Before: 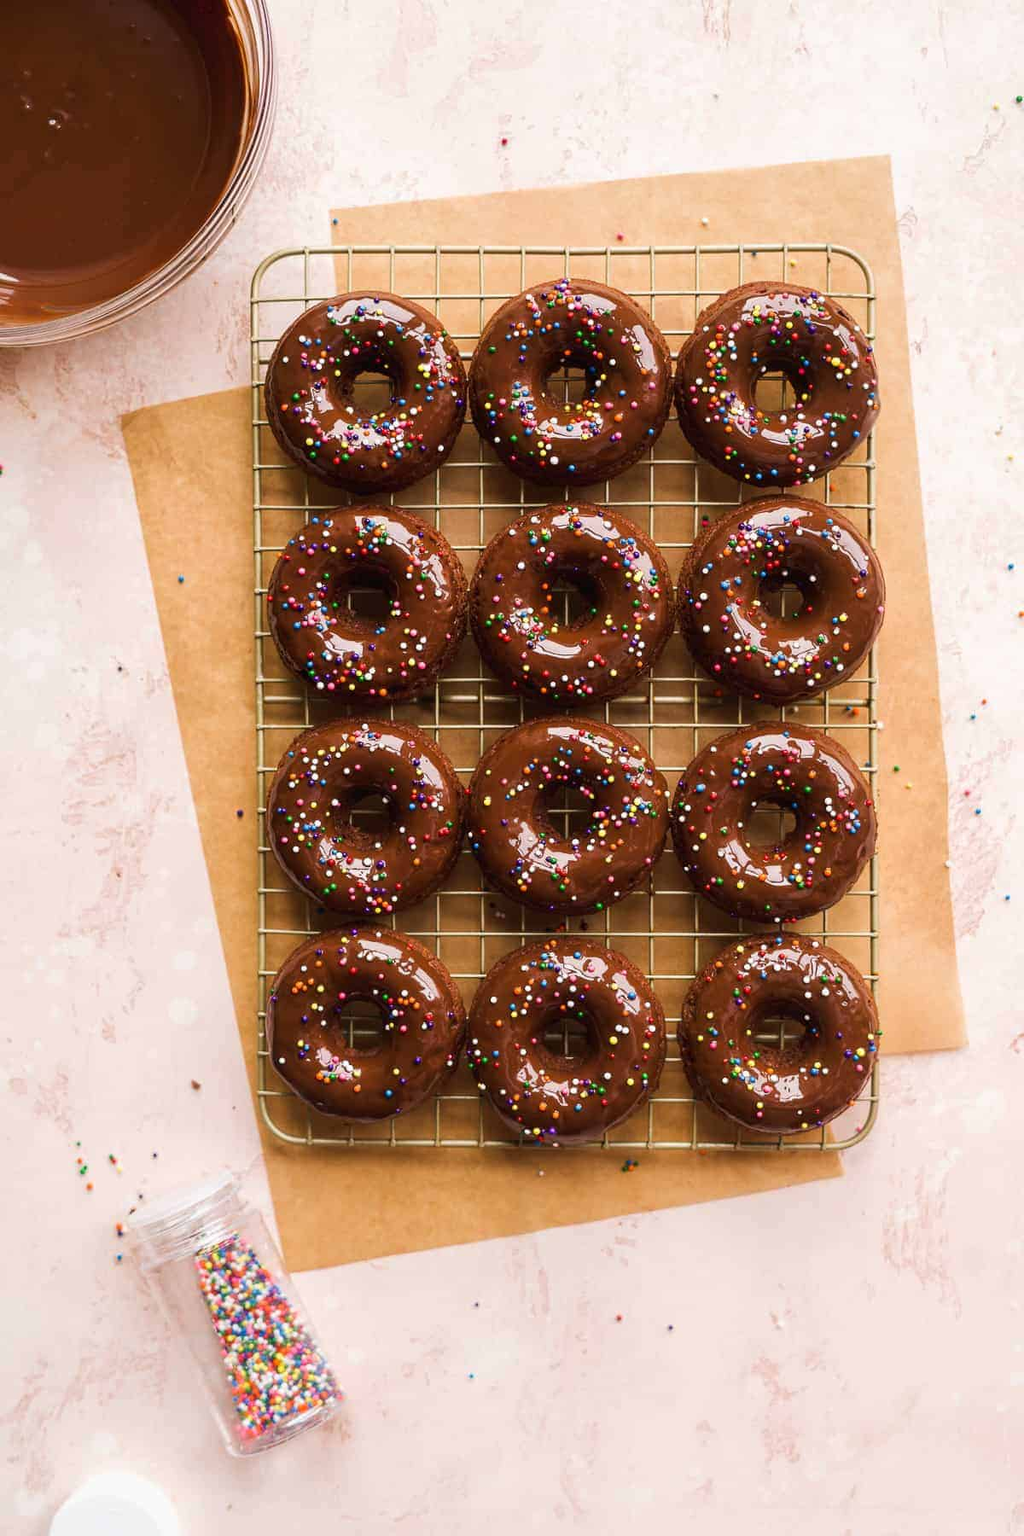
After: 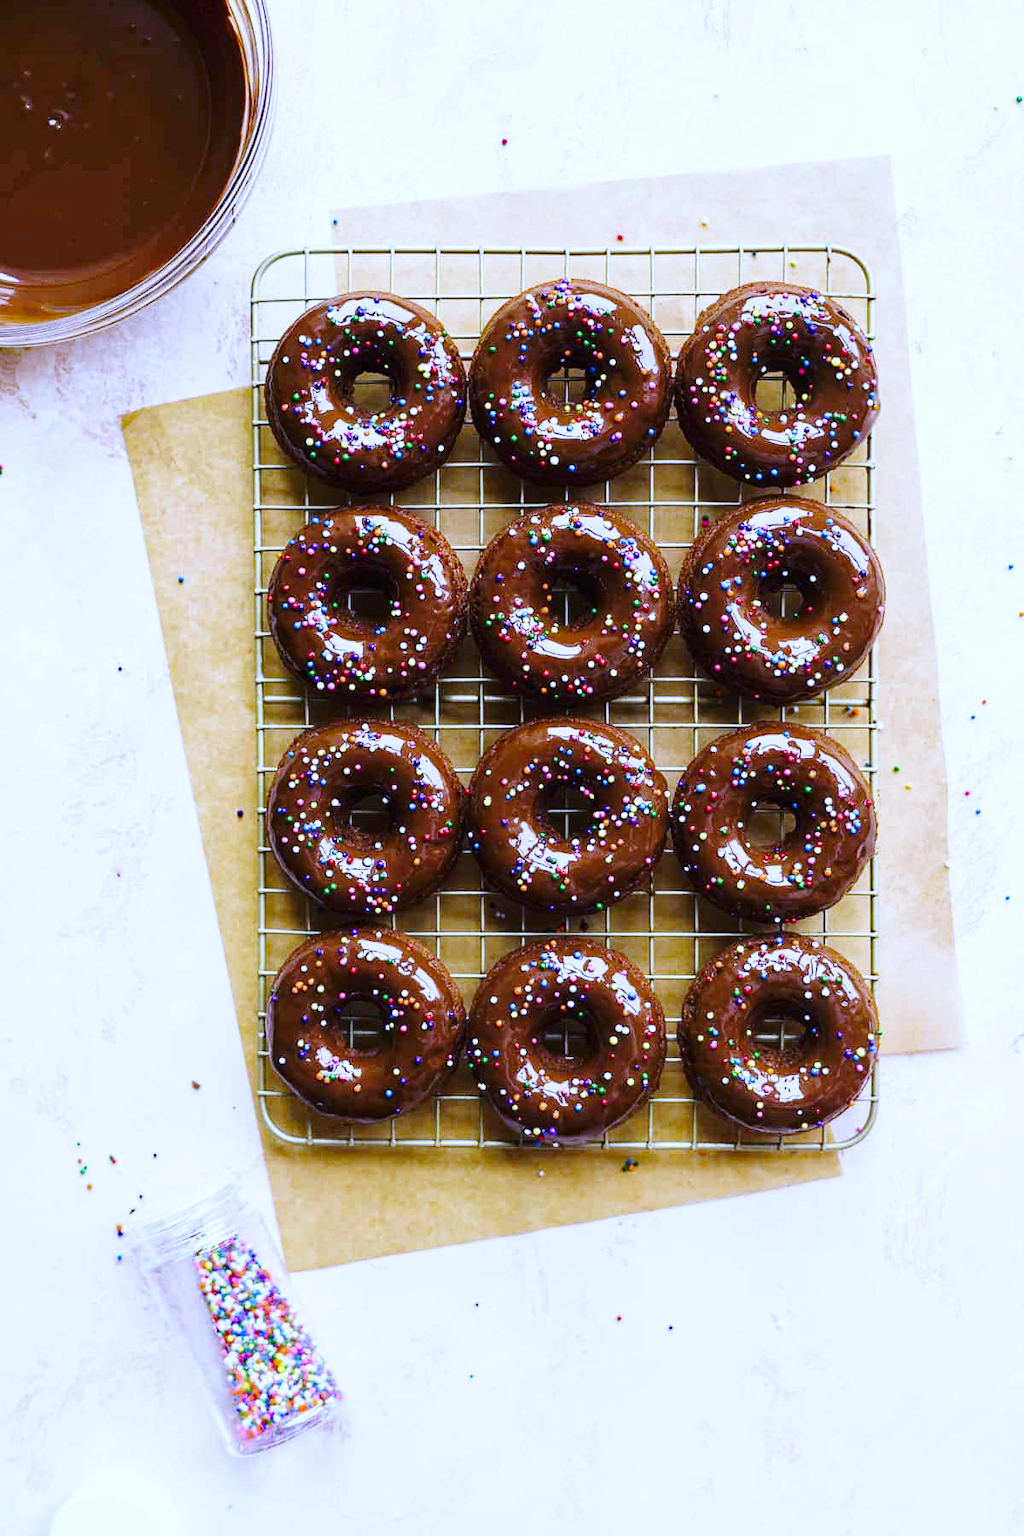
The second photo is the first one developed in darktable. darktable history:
white balance: red 0.766, blue 1.537
haze removal: strength 0.42, compatibility mode true, adaptive false
base curve: curves: ch0 [(0, 0) (0.028, 0.03) (0.121, 0.232) (0.46, 0.748) (0.859, 0.968) (1, 1)], preserve colors none
